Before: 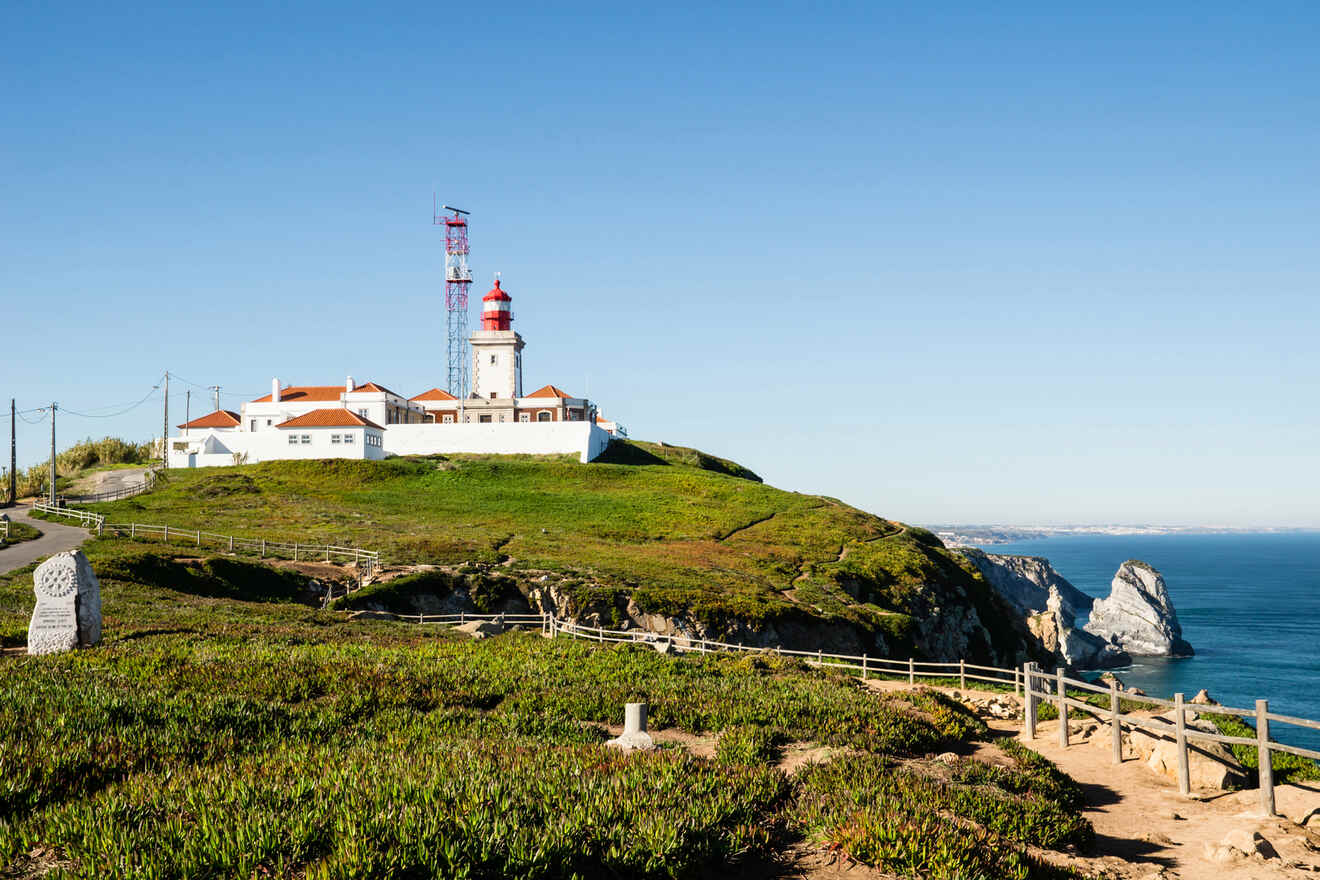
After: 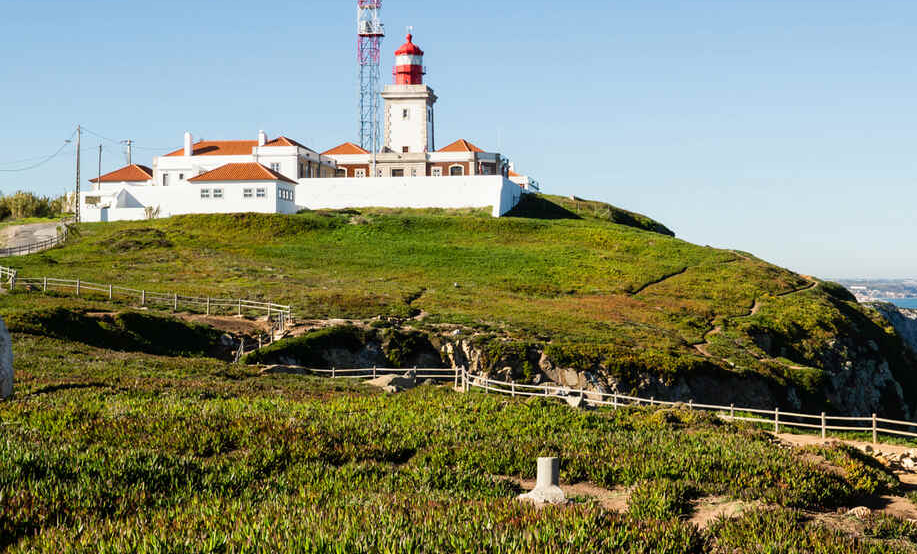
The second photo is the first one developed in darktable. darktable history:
crop: left 6.675%, top 28.015%, right 23.849%, bottom 8.94%
